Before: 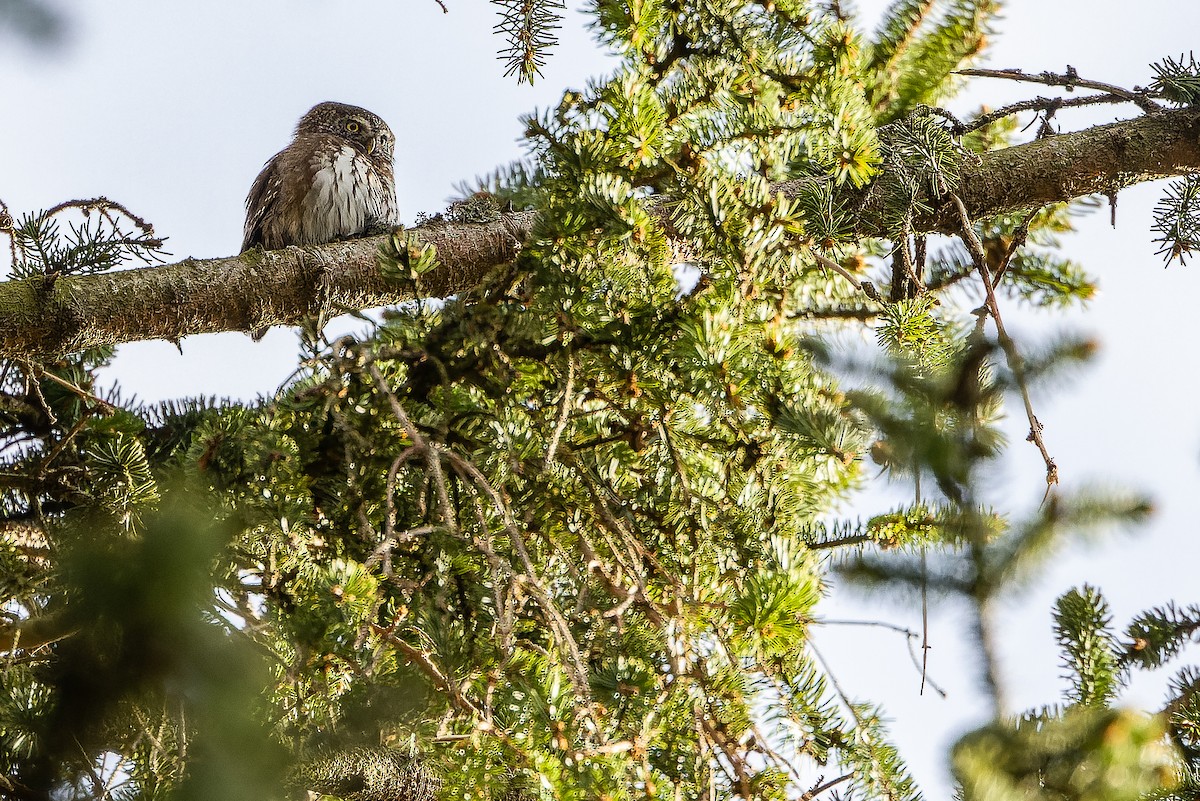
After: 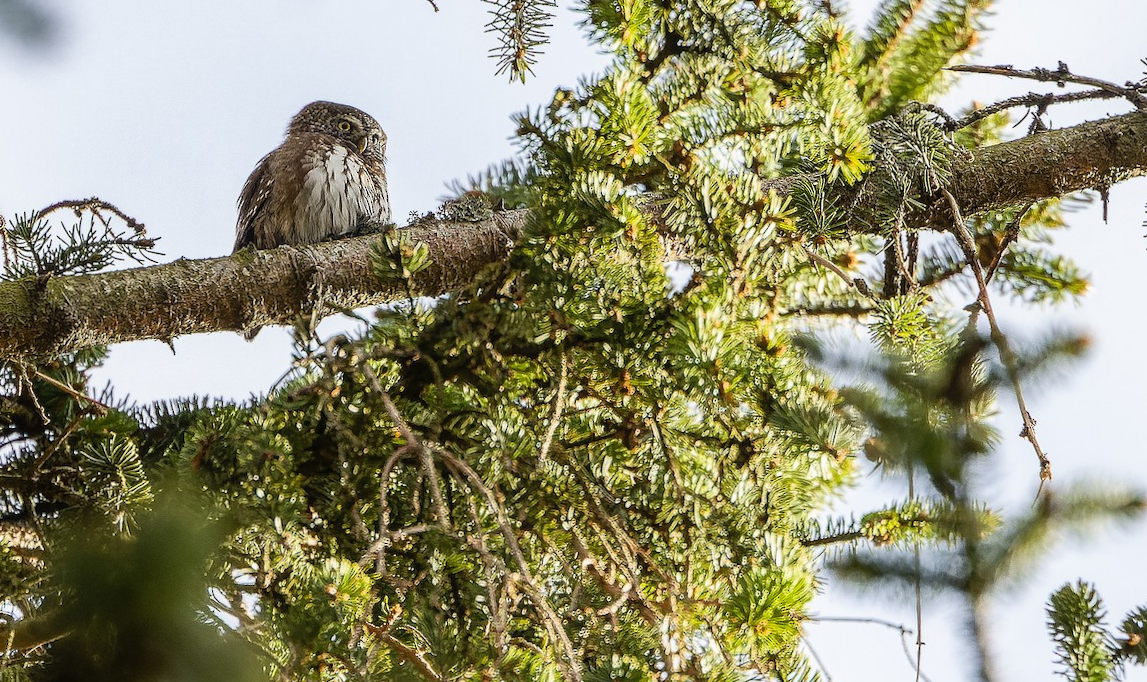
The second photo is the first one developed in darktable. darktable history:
crop and rotate: angle 0.277°, left 0.281%, right 3.413%, bottom 14.212%
contrast equalizer: y [[0.5, 0.5, 0.472, 0.5, 0.5, 0.5], [0.5 ×6], [0.5 ×6], [0 ×6], [0 ×6]]
